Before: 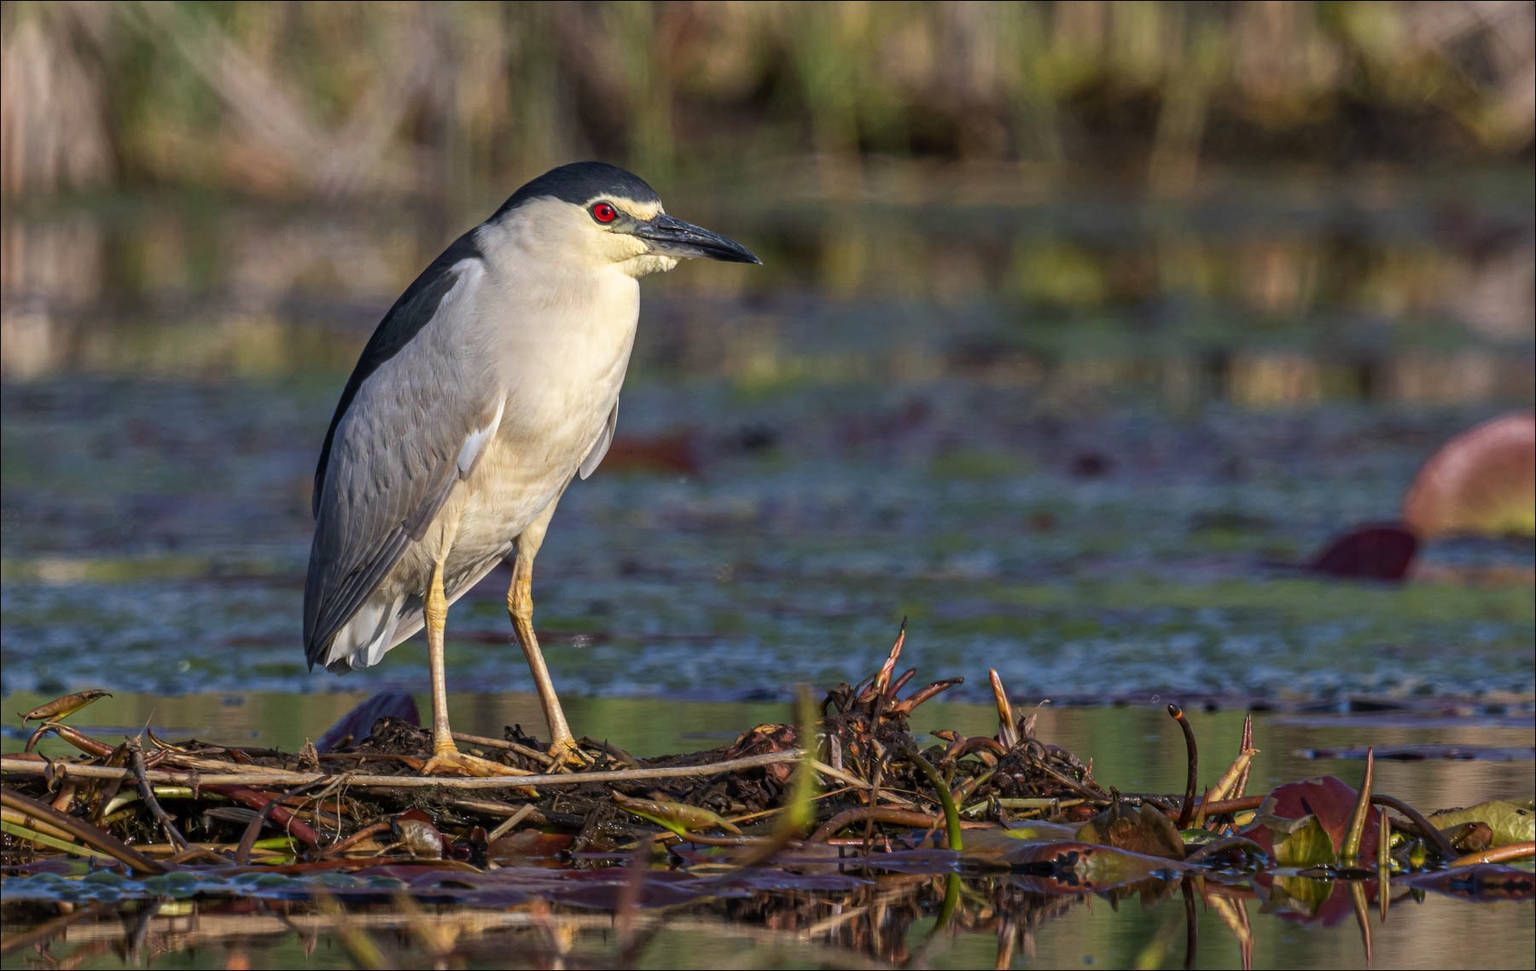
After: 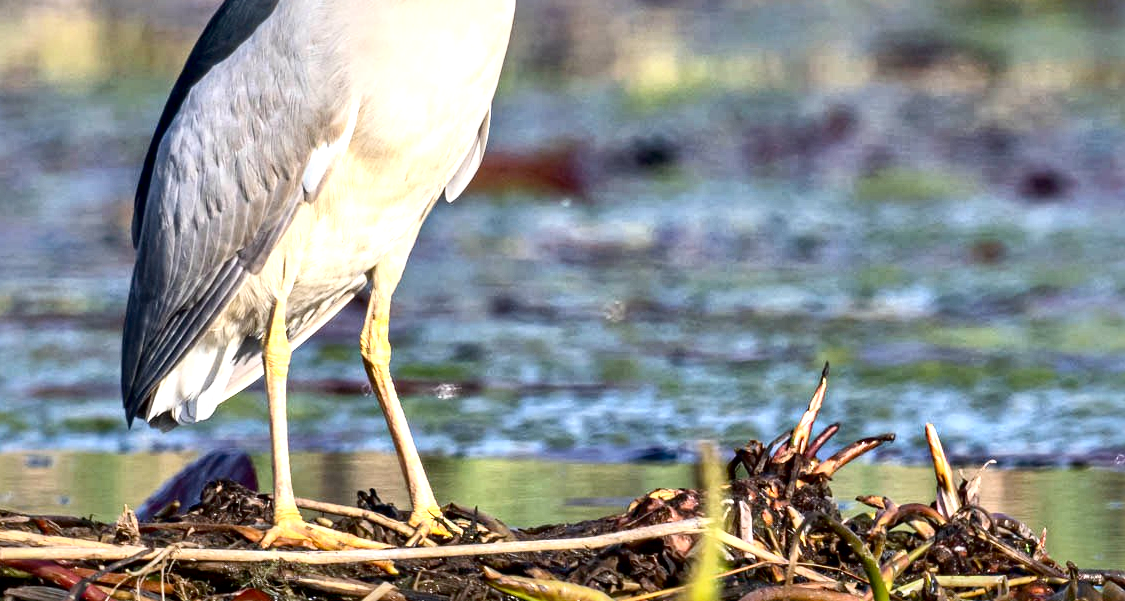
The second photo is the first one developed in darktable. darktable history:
exposure: black level correction 0.001, exposure 0.5 EV, compensate highlight preservation false
crop: left 13.005%, top 31.635%, right 24.466%, bottom 15.522%
contrast brightness saturation: contrast 0.201, brightness 0.168, saturation 0.22
local contrast: mode bilateral grid, contrast 43, coarseness 69, detail 213%, midtone range 0.2
